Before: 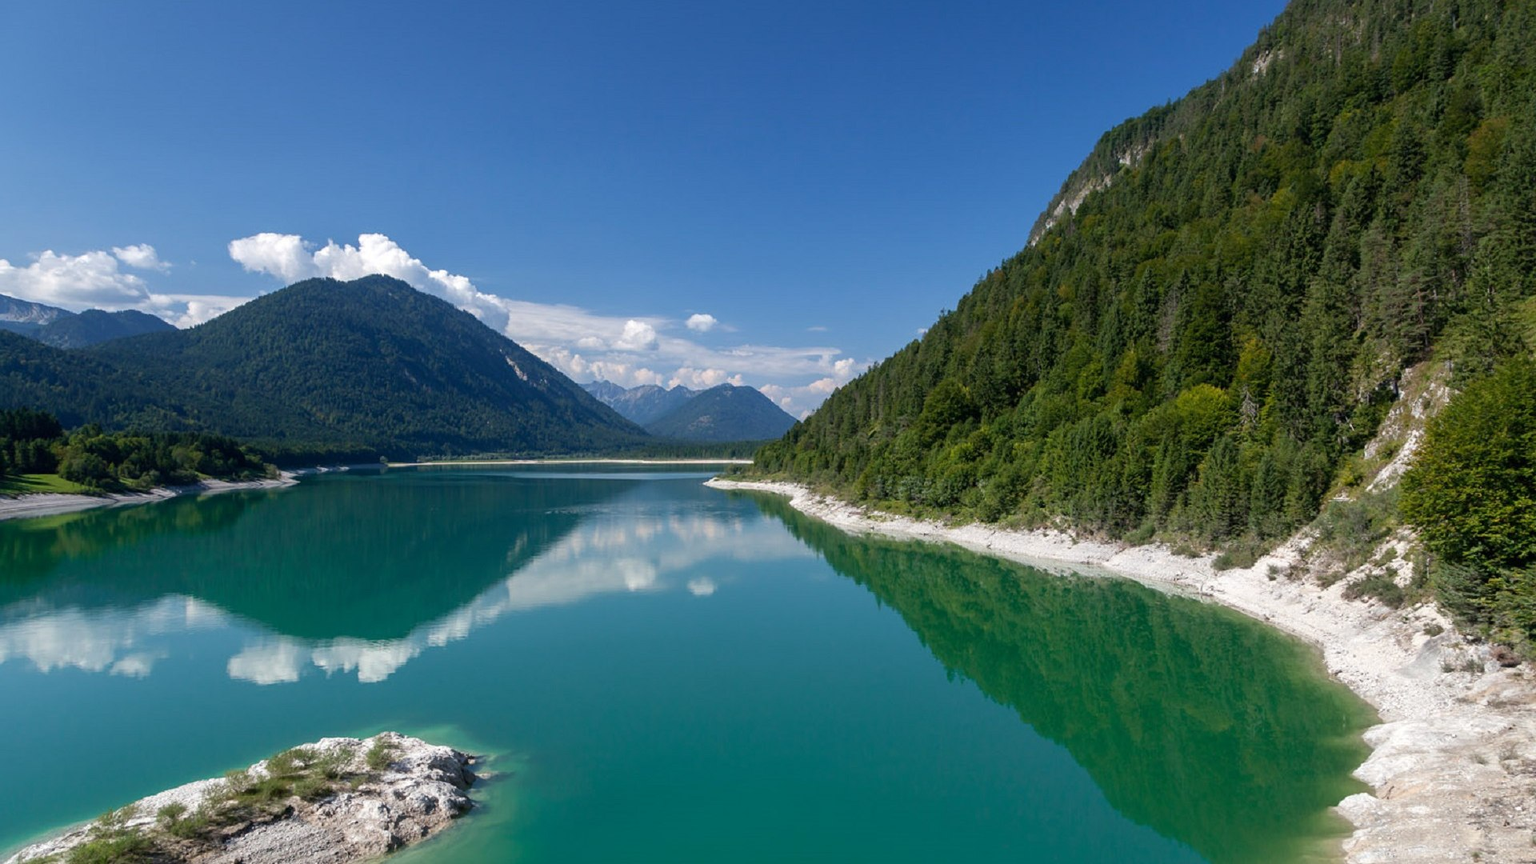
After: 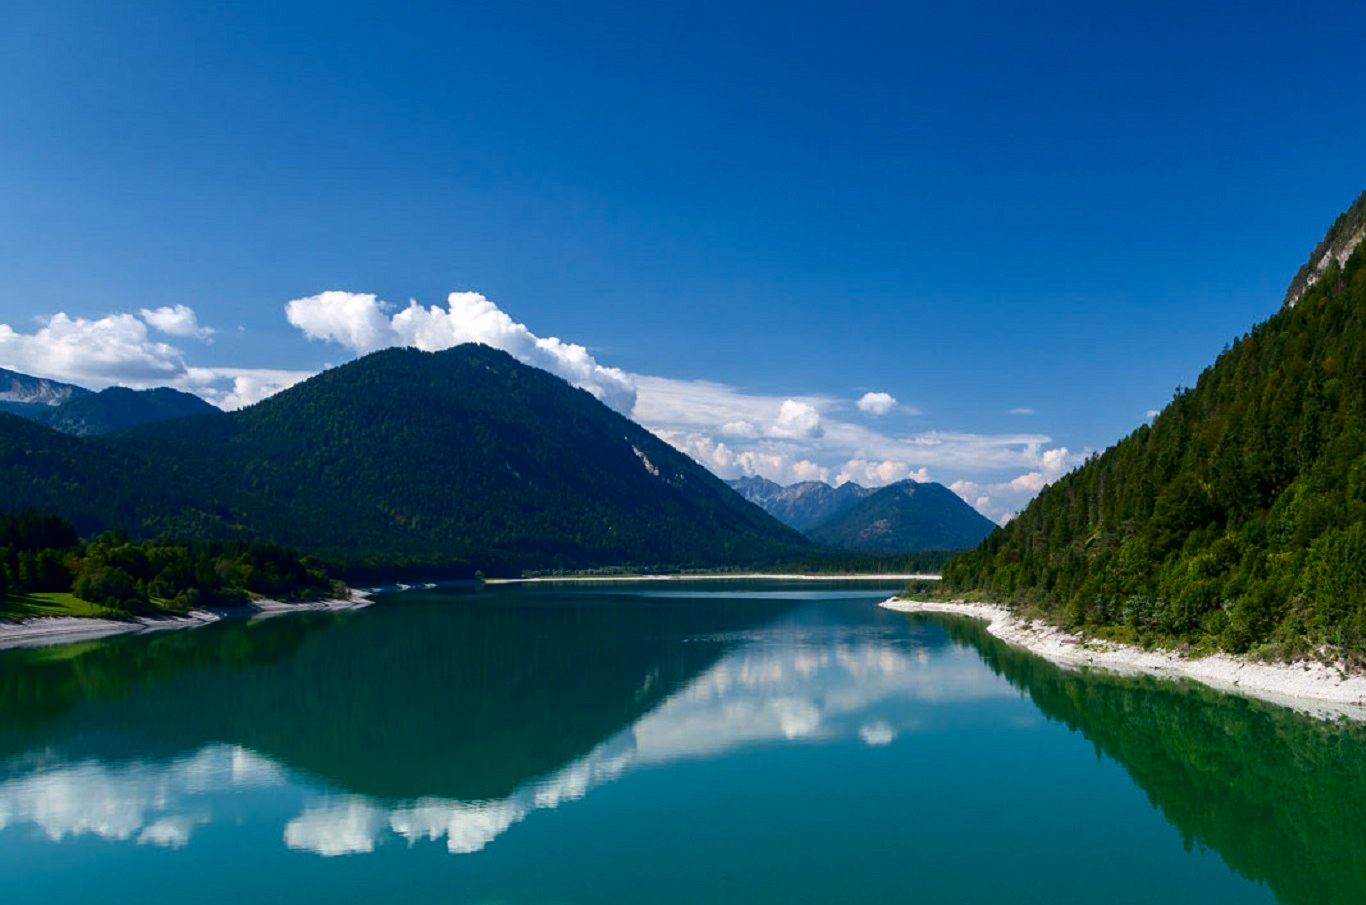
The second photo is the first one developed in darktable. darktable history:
crop: right 28.815%, bottom 16.122%
contrast brightness saturation: contrast 0.185, brightness -0.11, saturation 0.205
